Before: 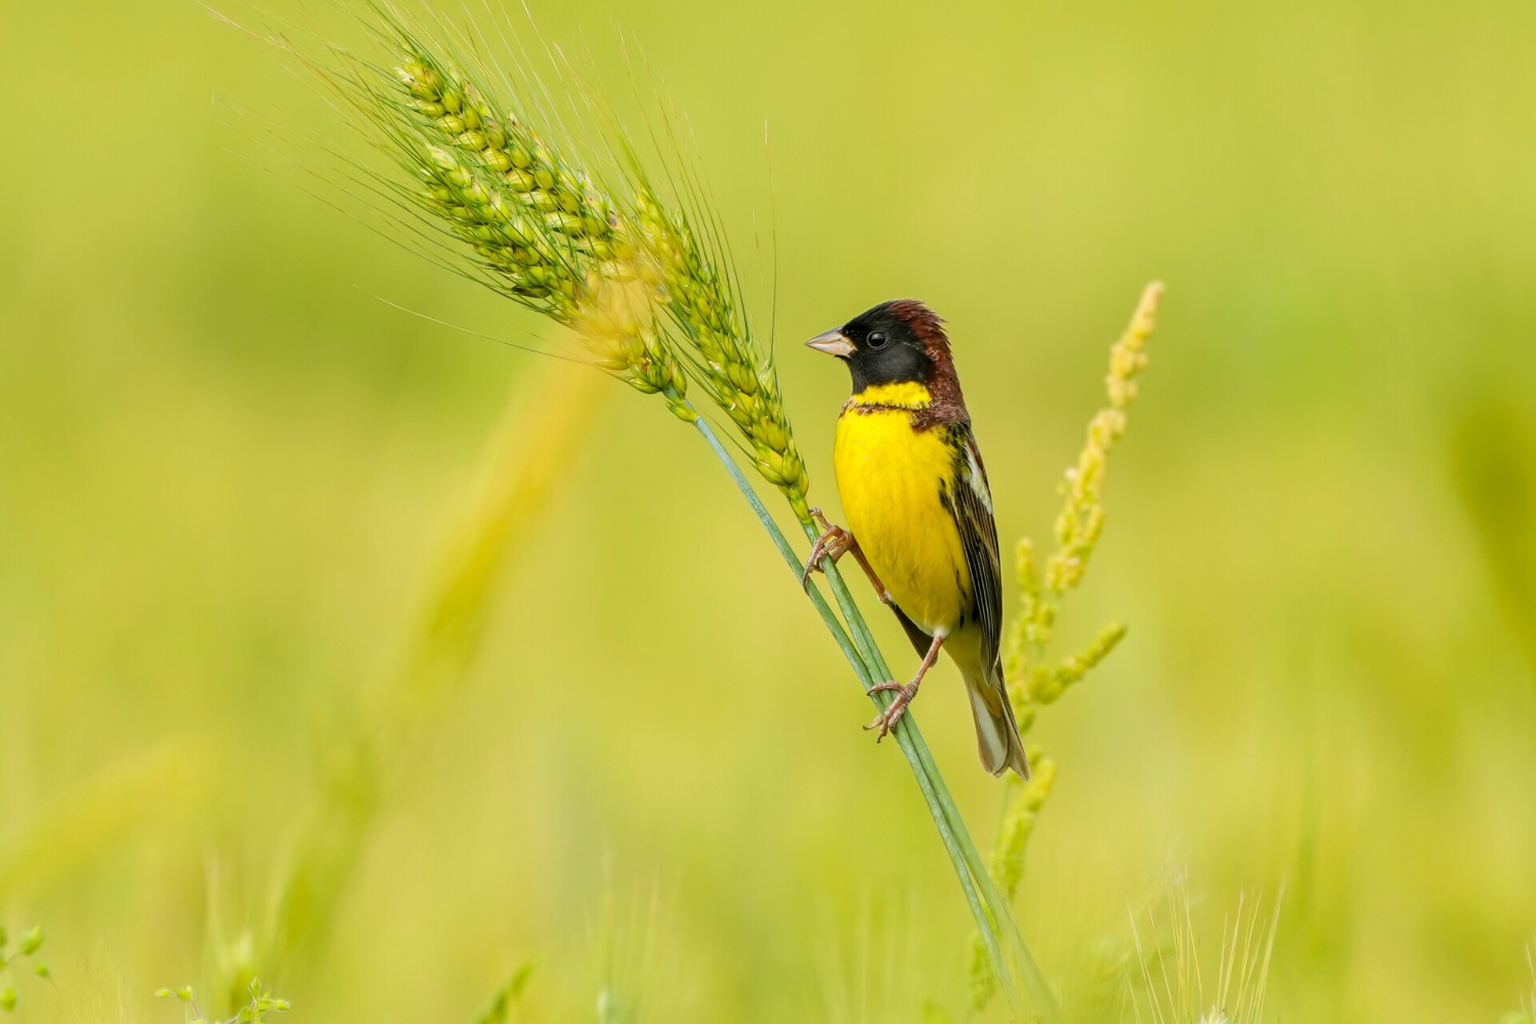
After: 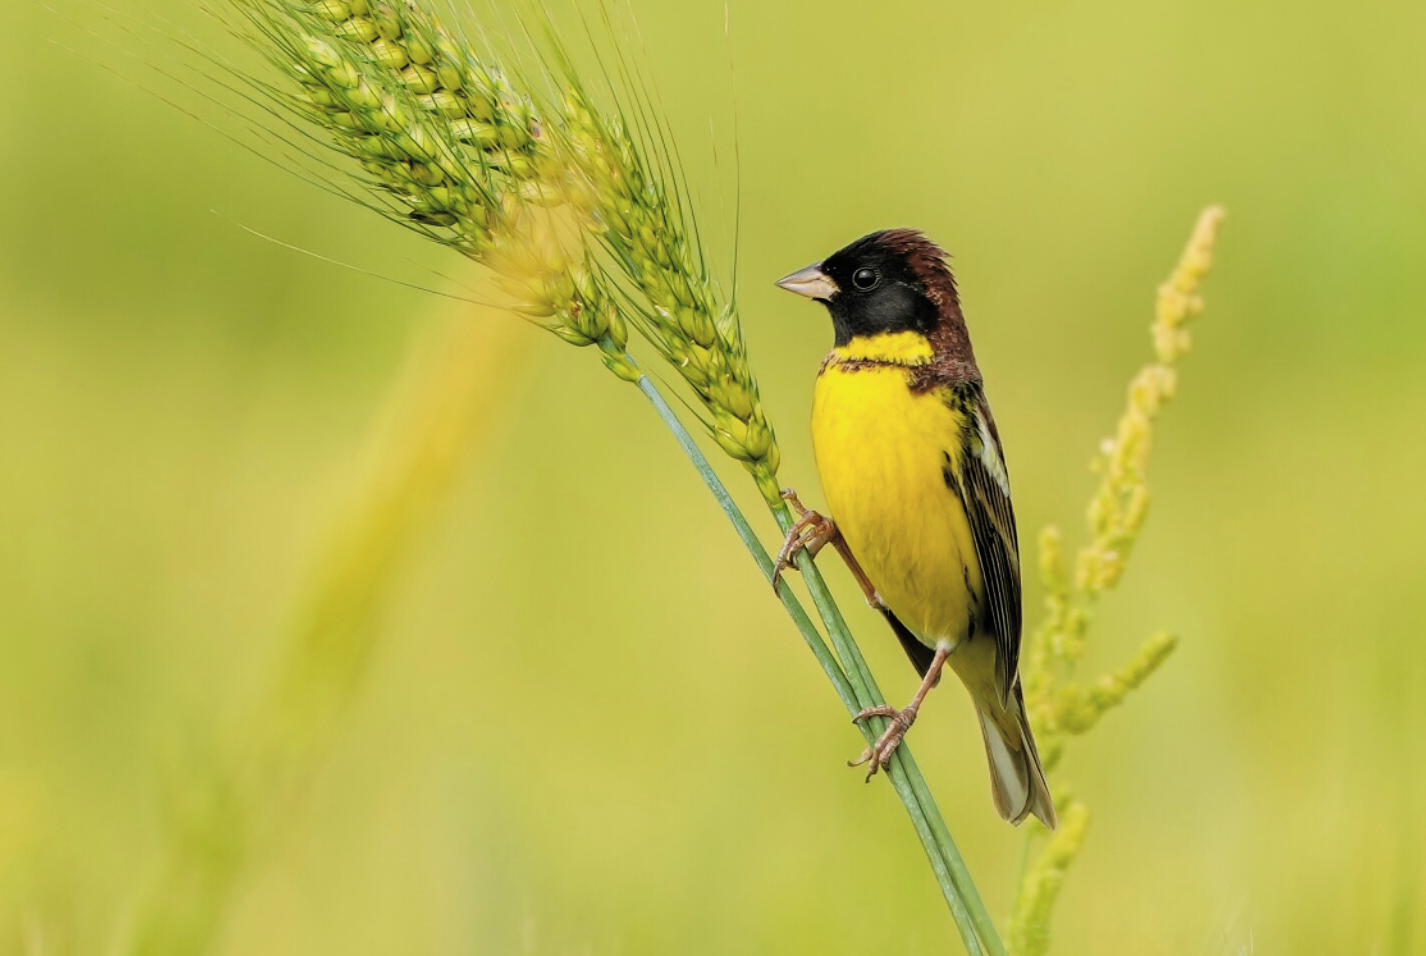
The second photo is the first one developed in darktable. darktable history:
crop and rotate: left 12.073%, top 11.427%, right 13.639%, bottom 13.811%
filmic rgb: black relative exposure -4.9 EV, white relative exposure 2.84 EV, threshold 3.04 EV, hardness 3.7, color science v6 (2022), enable highlight reconstruction true
exposure: black level correction -0.014, exposure -0.196 EV, compensate highlight preservation false
